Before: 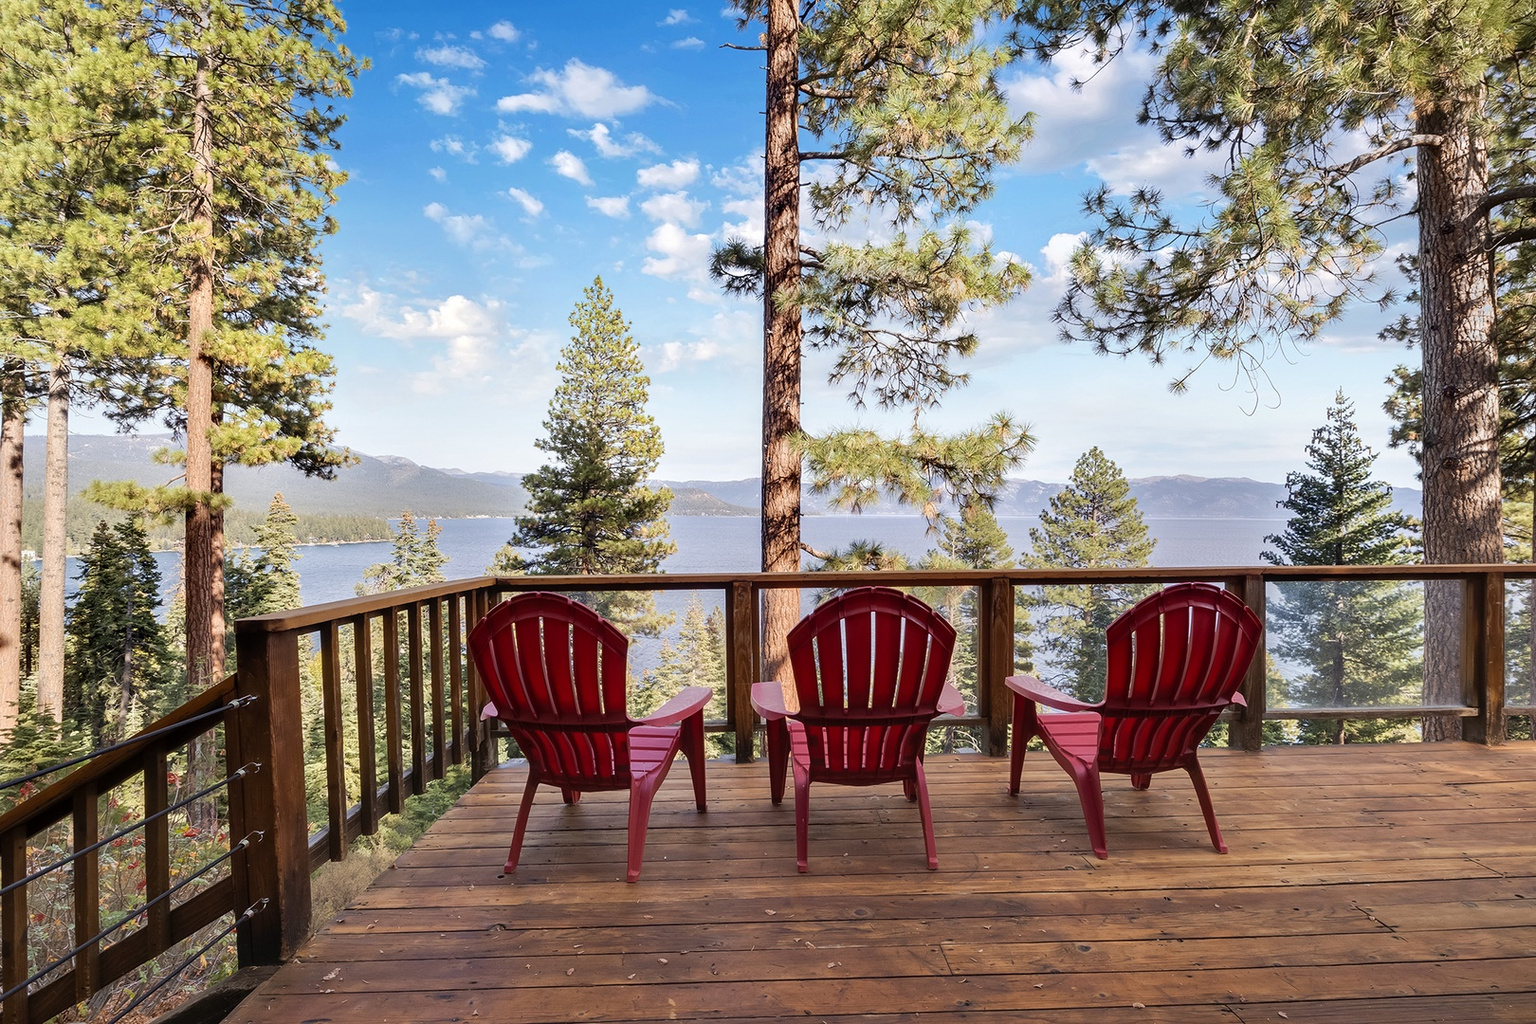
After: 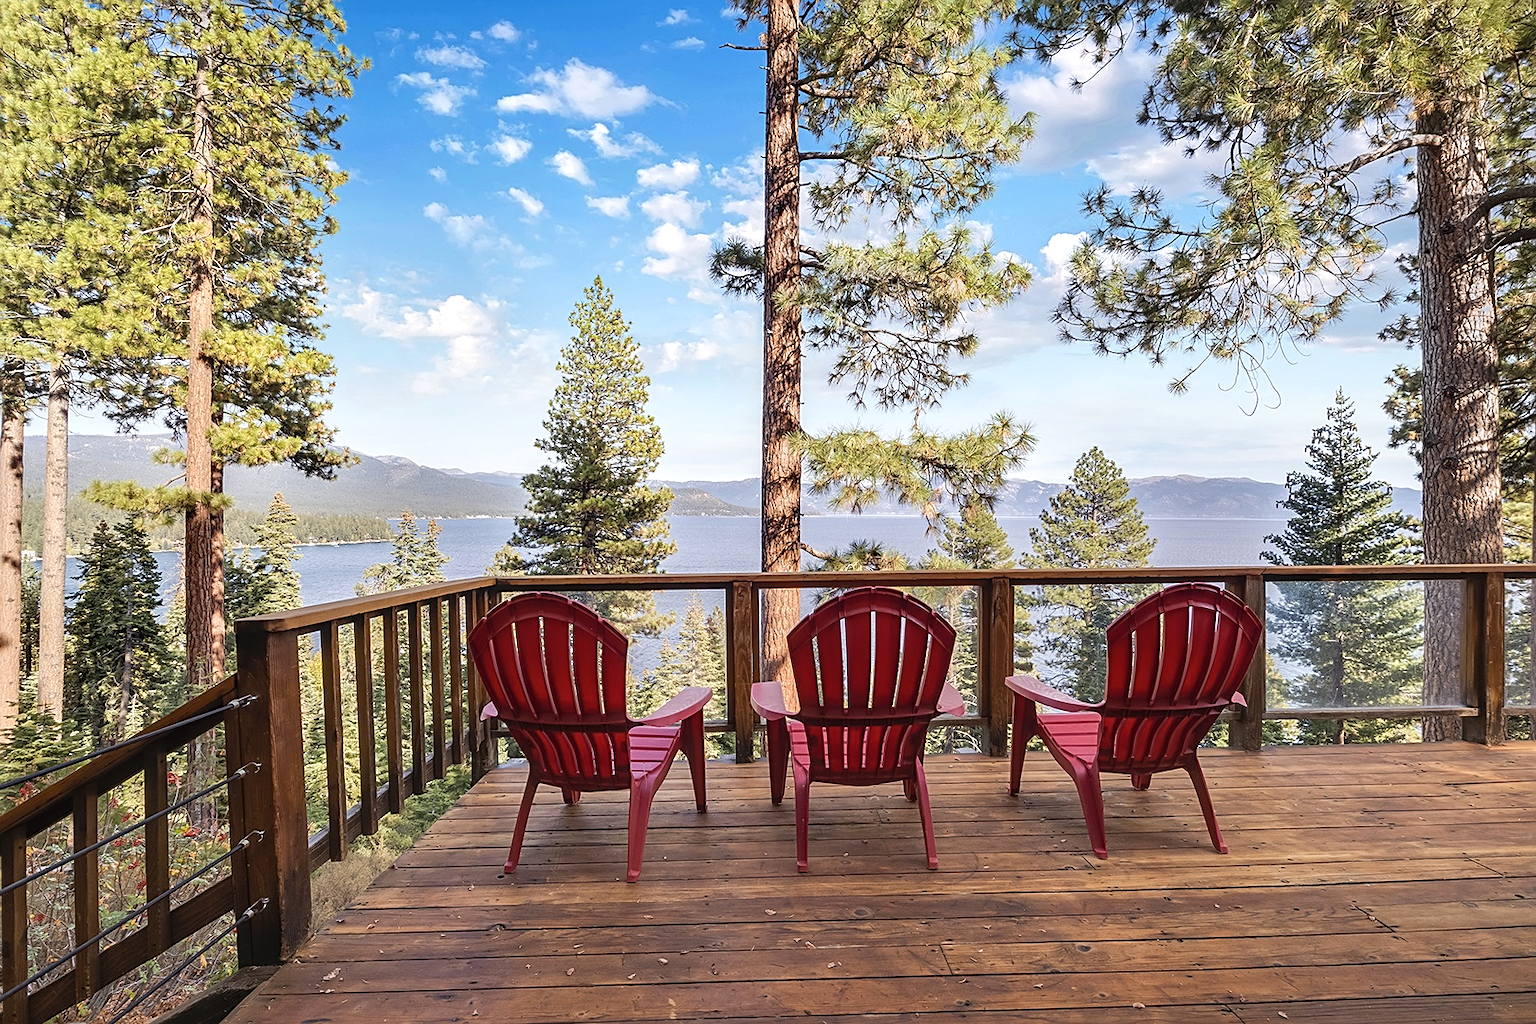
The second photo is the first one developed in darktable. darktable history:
exposure: exposure 0.201 EV, compensate highlight preservation false
local contrast: detail 110%
sharpen: amount 0.498
